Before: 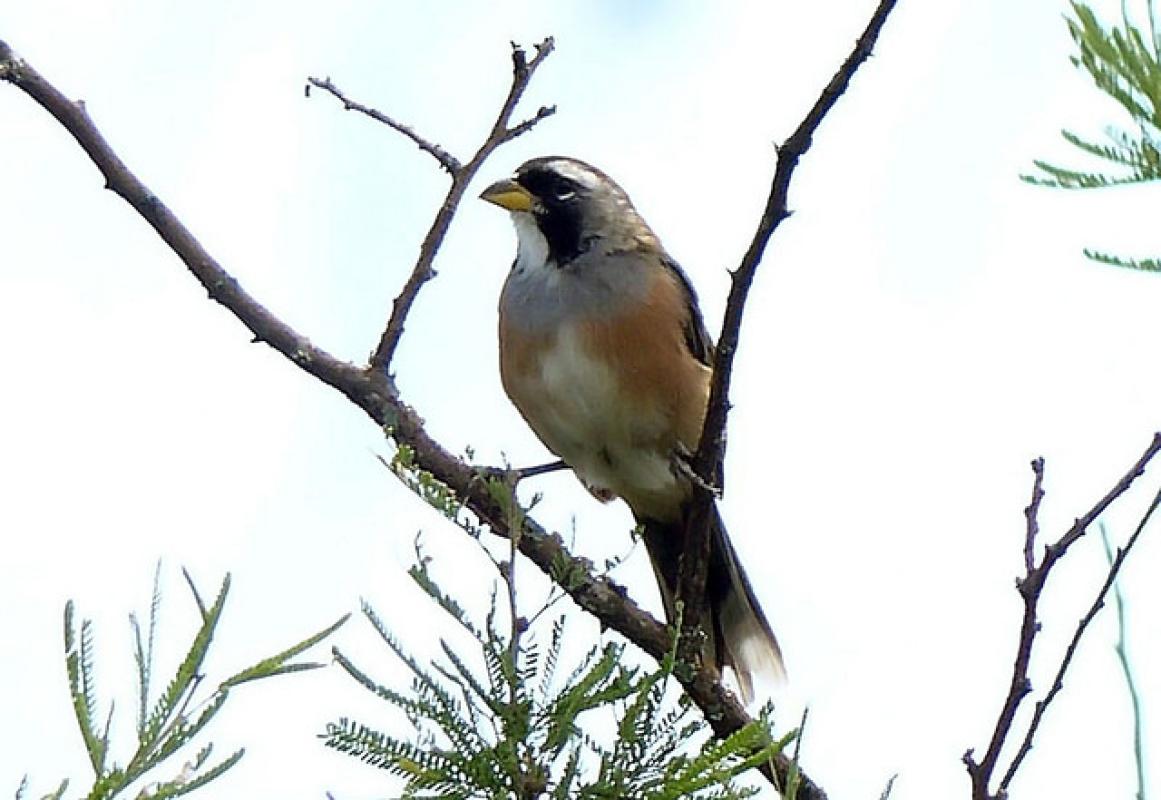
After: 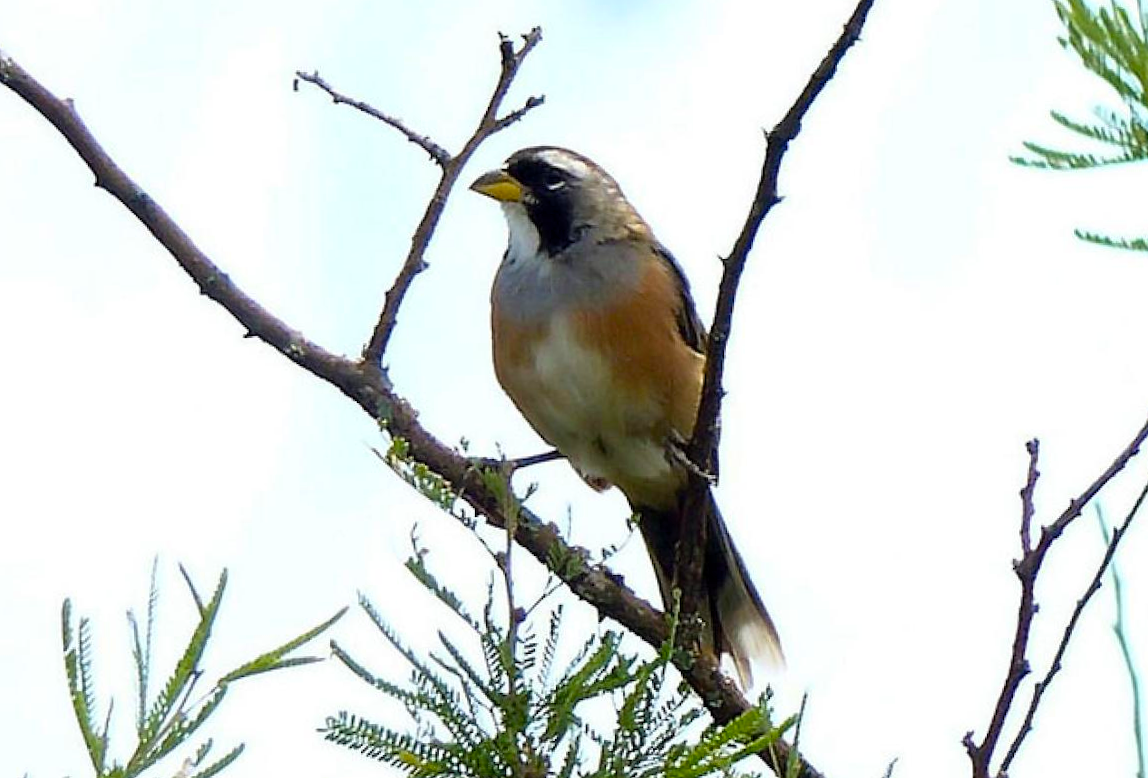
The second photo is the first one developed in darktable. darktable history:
rotate and perspective: rotation -1°, crop left 0.011, crop right 0.989, crop top 0.025, crop bottom 0.975
color balance rgb: perceptual saturation grading › global saturation 25%, global vibrance 20%
